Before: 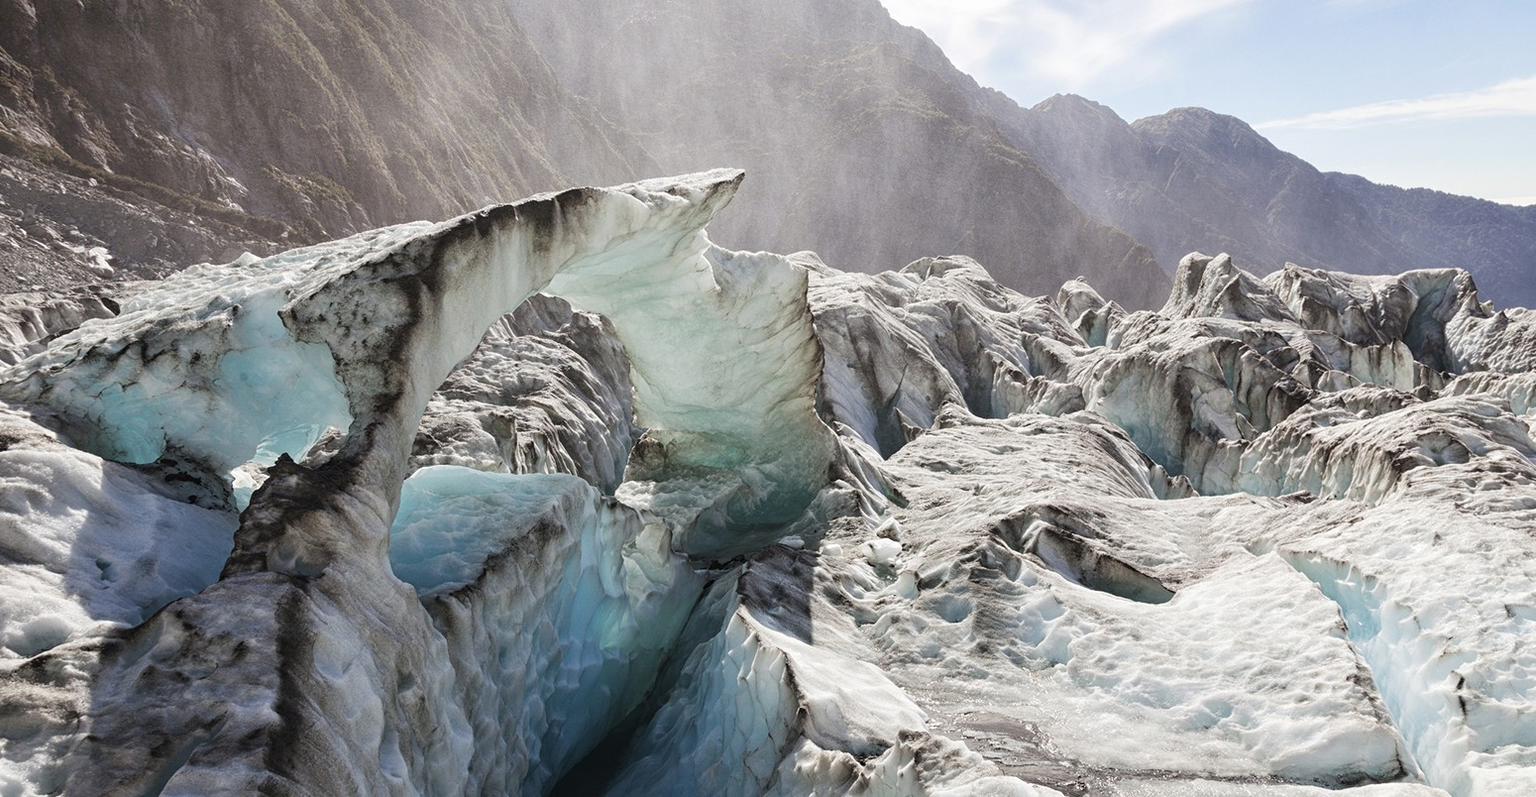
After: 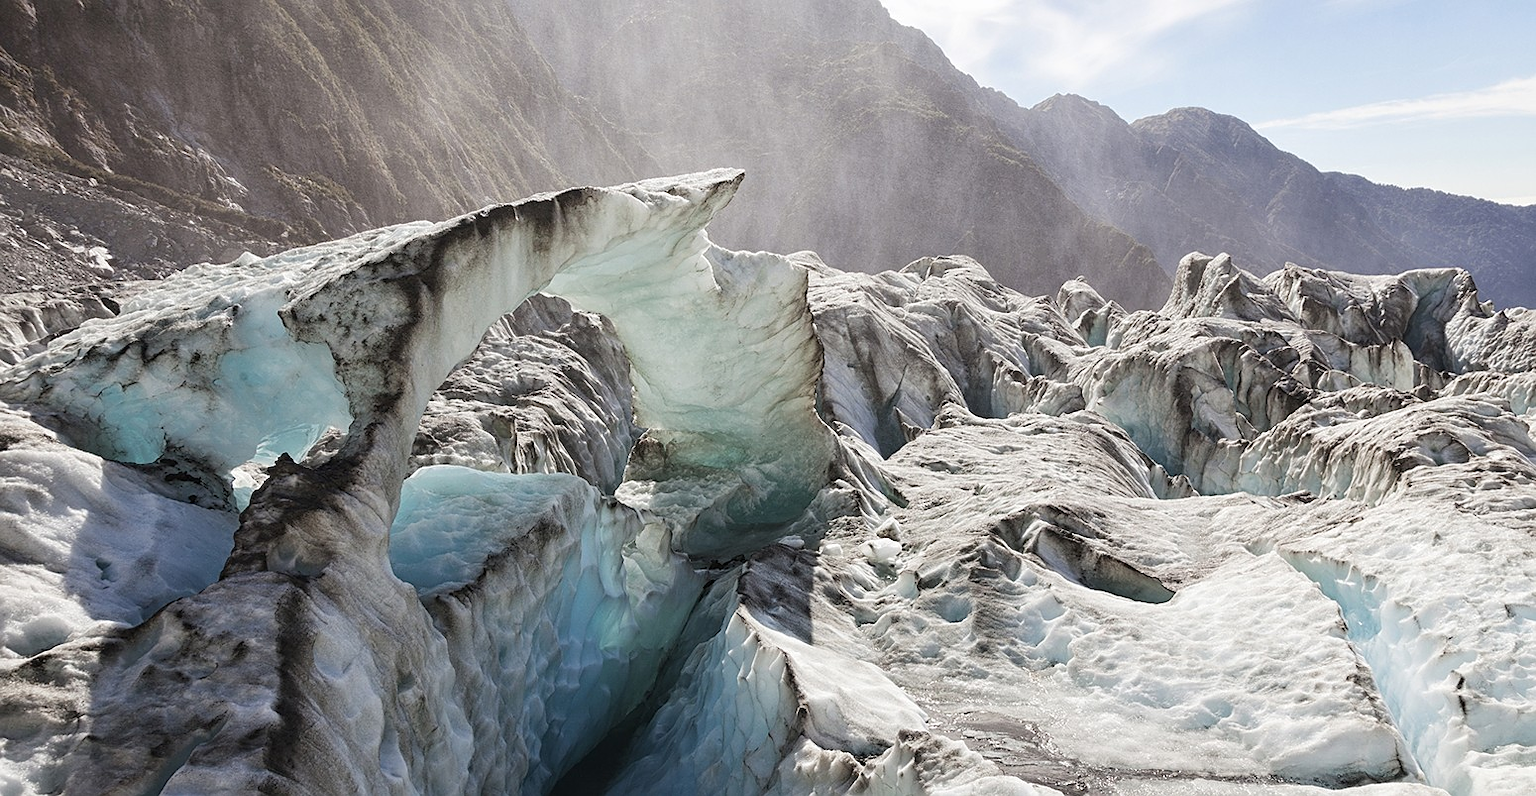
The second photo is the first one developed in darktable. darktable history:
sharpen: radius 1.05
